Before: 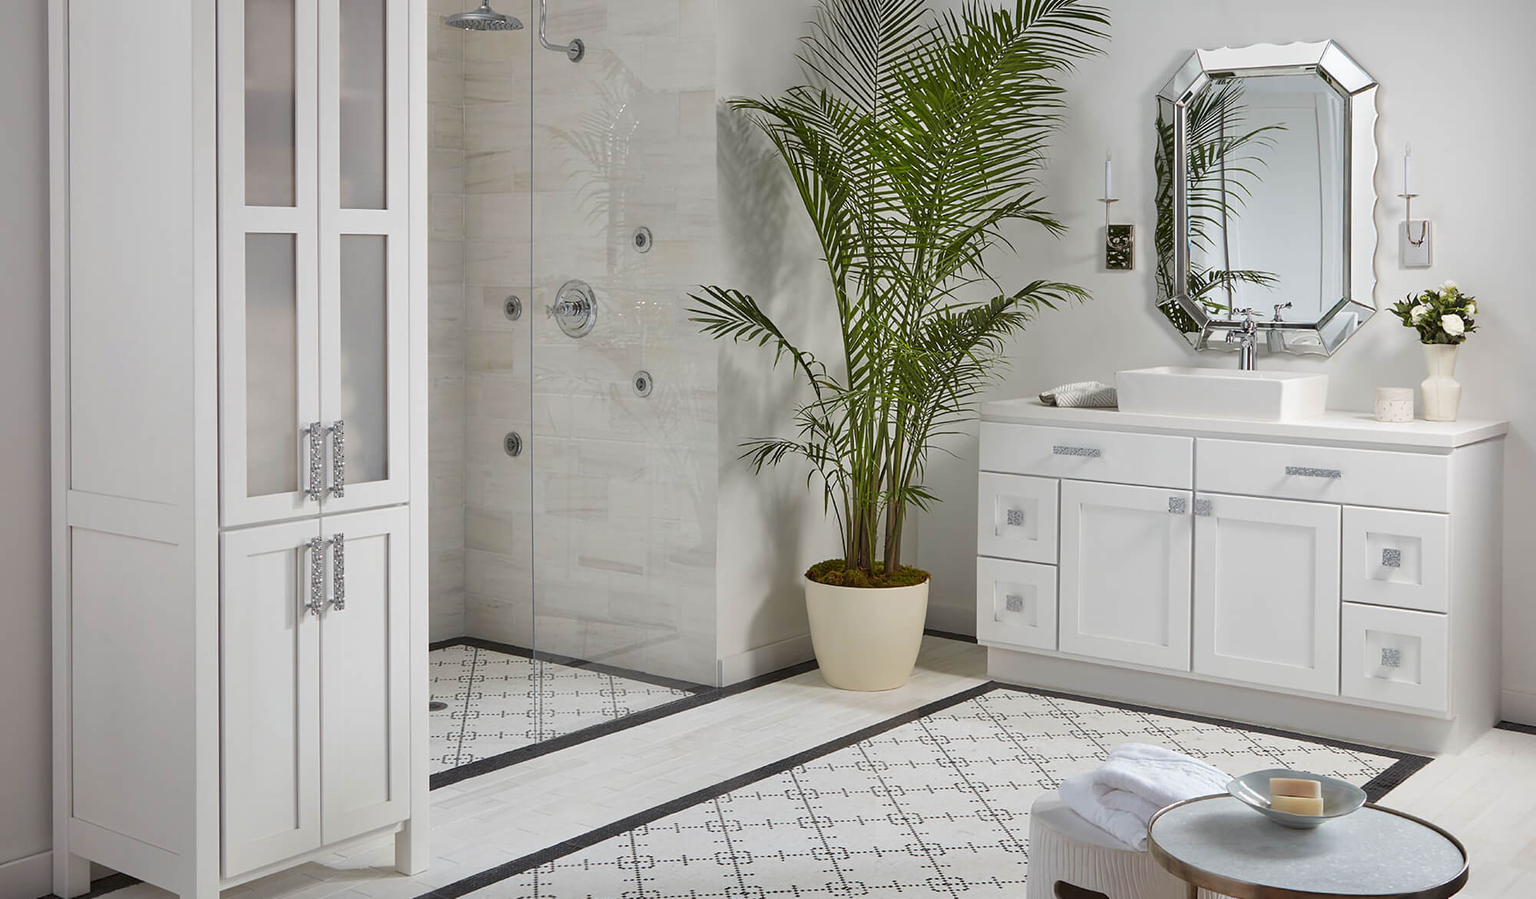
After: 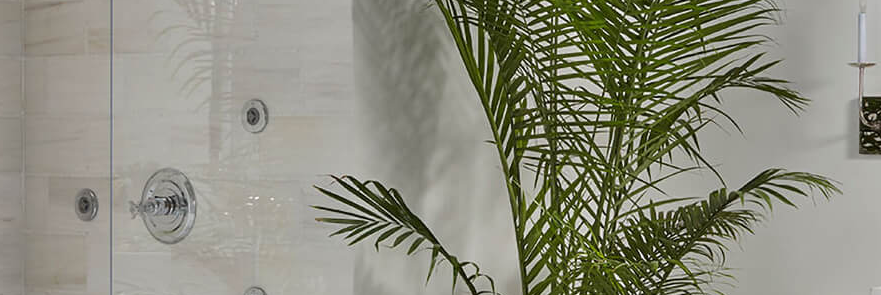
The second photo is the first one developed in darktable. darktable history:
crop: left 29.07%, top 16.8%, right 26.839%, bottom 57.934%
